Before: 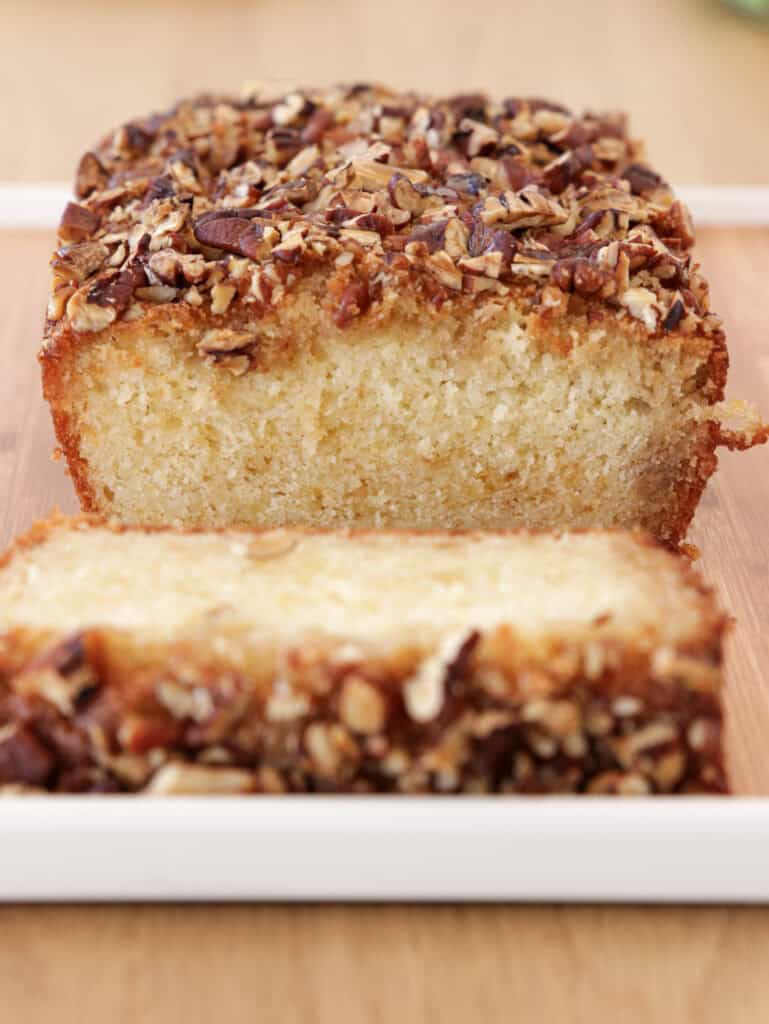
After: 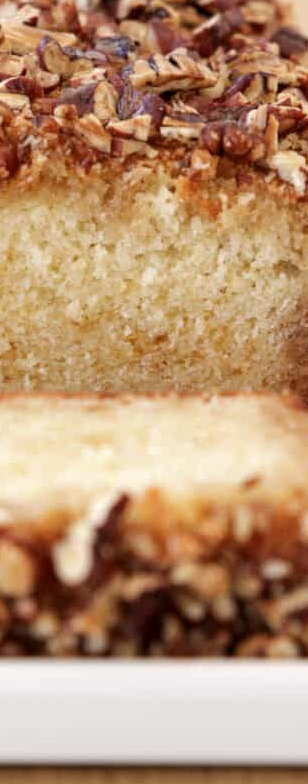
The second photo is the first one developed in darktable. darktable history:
local contrast: highlights 100%, shadows 100%, detail 120%, midtone range 0.2
crop: left 45.721%, top 13.393%, right 14.118%, bottom 10.01%
